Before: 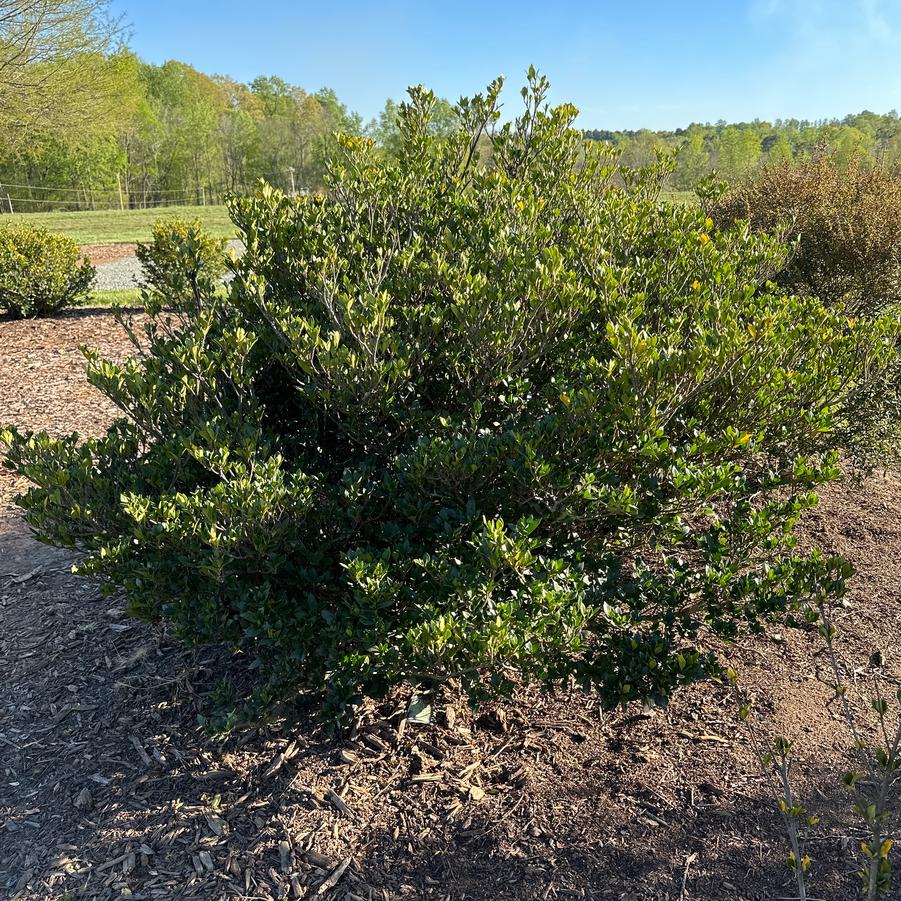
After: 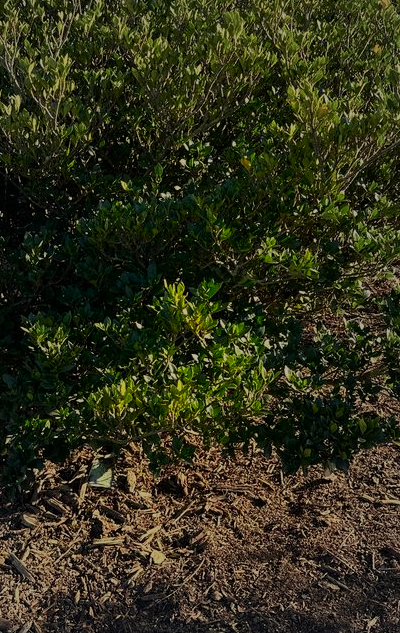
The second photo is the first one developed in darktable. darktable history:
crop: left 35.432%, top 26.233%, right 20.145%, bottom 3.432%
exposure: exposure -1 EV, compensate highlight preservation false
white balance: red 1.029, blue 0.92
contrast brightness saturation: saturation 0.5
vignetting: fall-off start 18.21%, fall-off radius 137.95%, brightness -0.207, center (-0.078, 0.066), width/height ratio 0.62, shape 0.59
